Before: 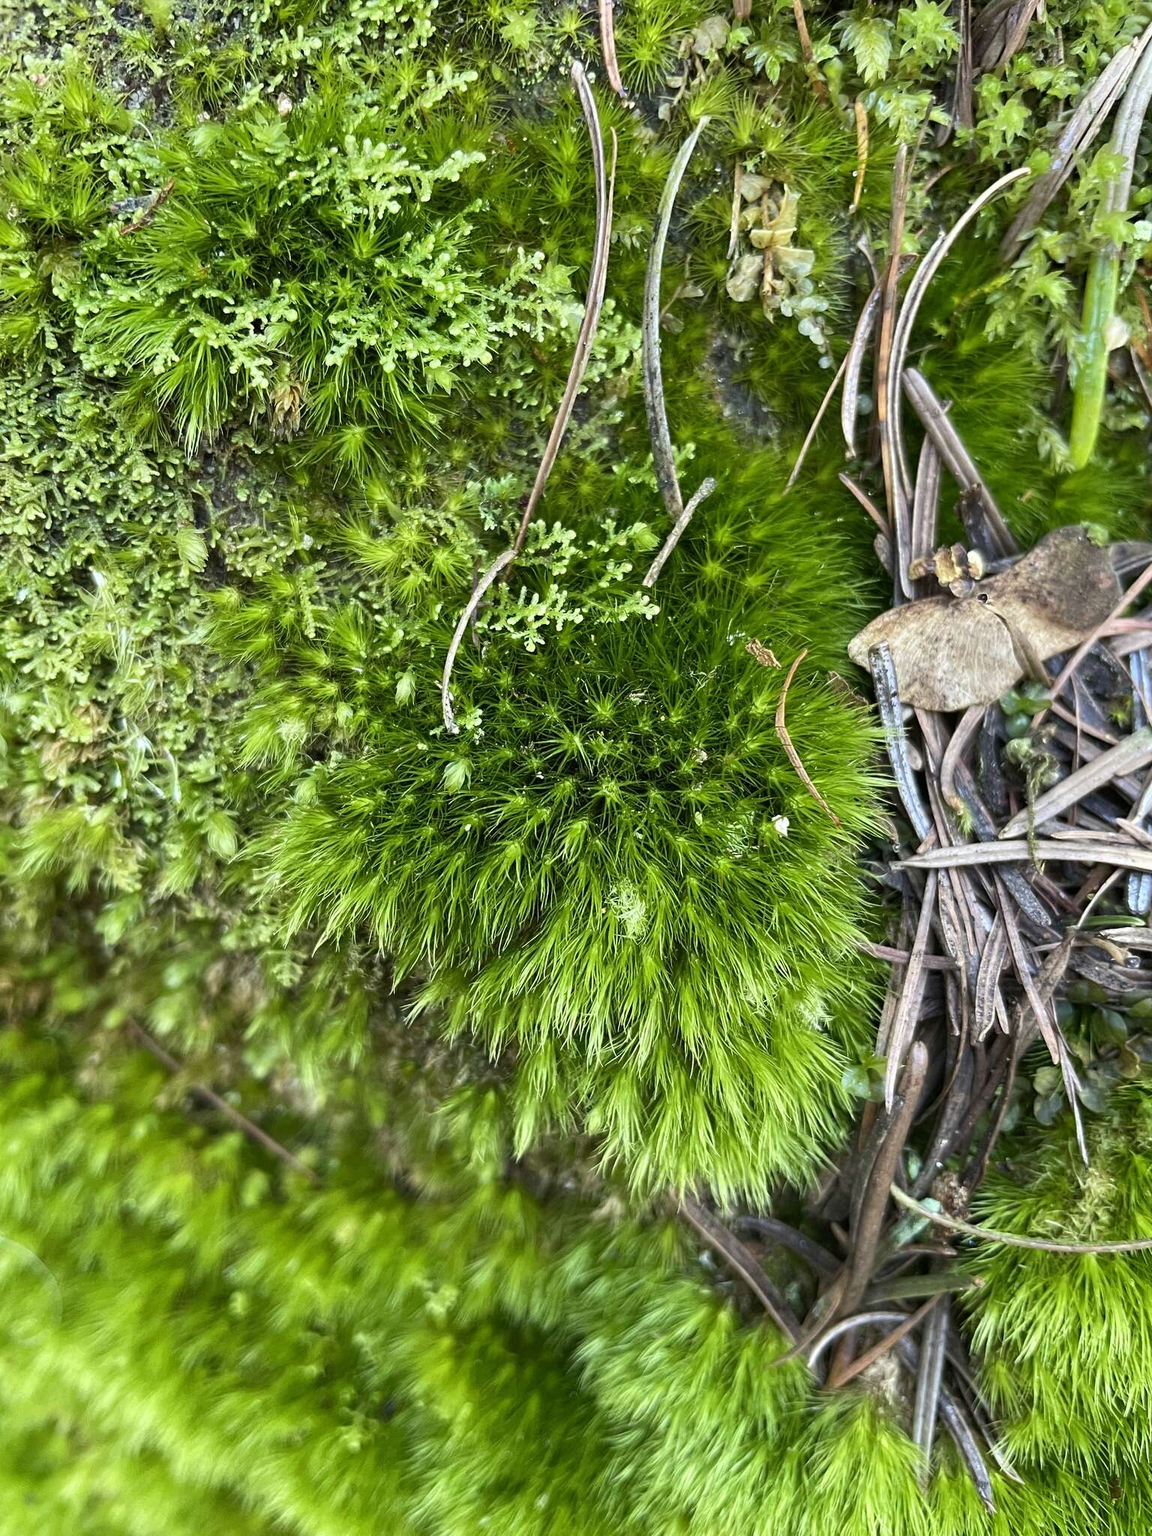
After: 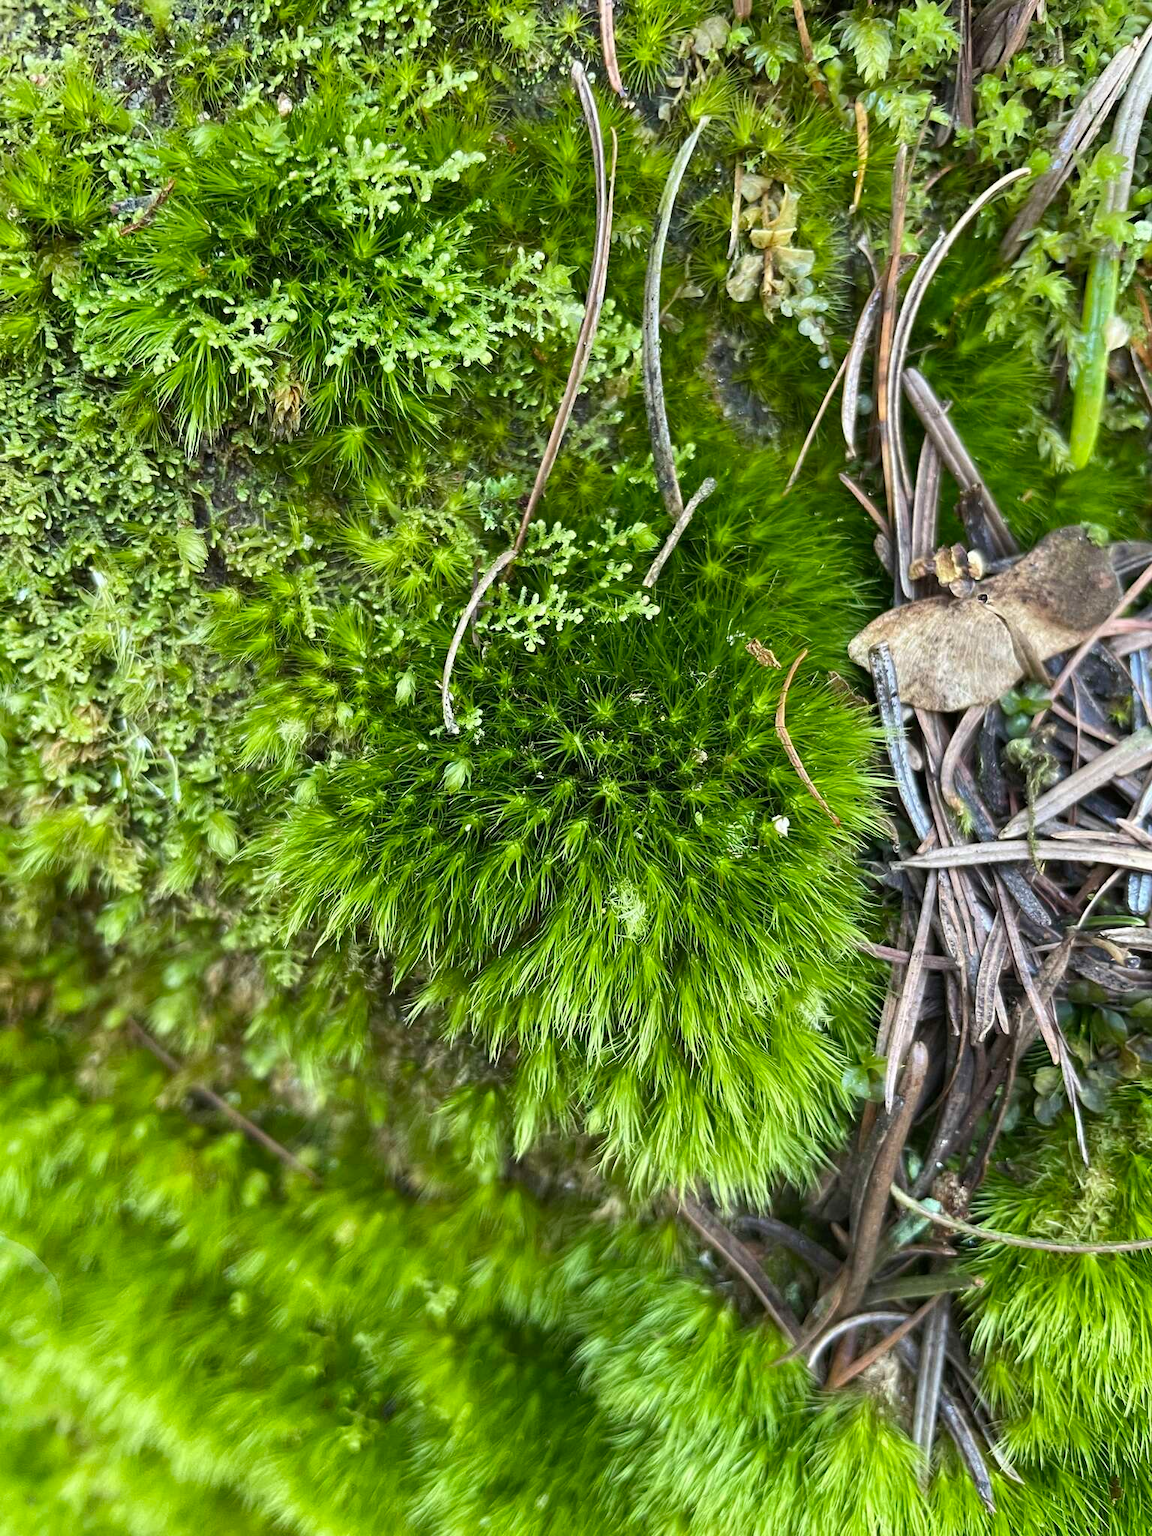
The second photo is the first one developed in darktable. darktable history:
color zones: curves: ch0 [(0, 0.5) (0.143, 0.5) (0.286, 0.5) (0.429, 0.5) (0.571, 0.5) (0.714, 0.476) (0.857, 0.5) (1, 0.5)]; ch2 [(0, 0.5) (0.143, 0.5) (0.286, 0.5) (0.429, 0.5) (0.571, 0.5) (0.714, 0.487) (0.857, 0.5) (1, 0.5)]
